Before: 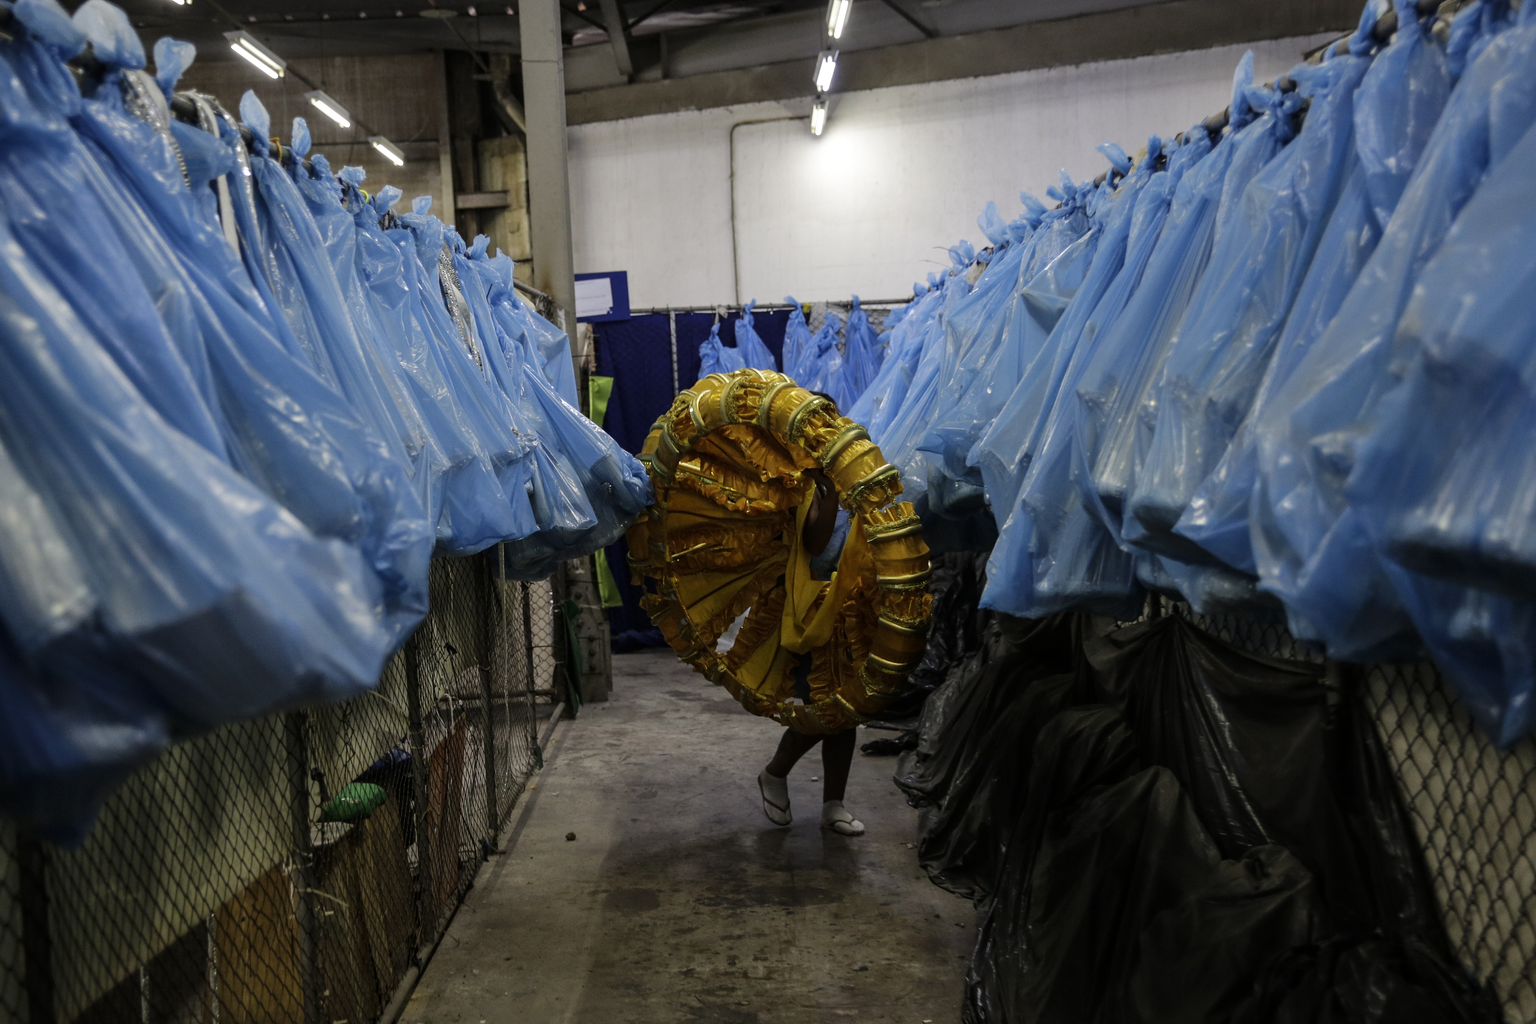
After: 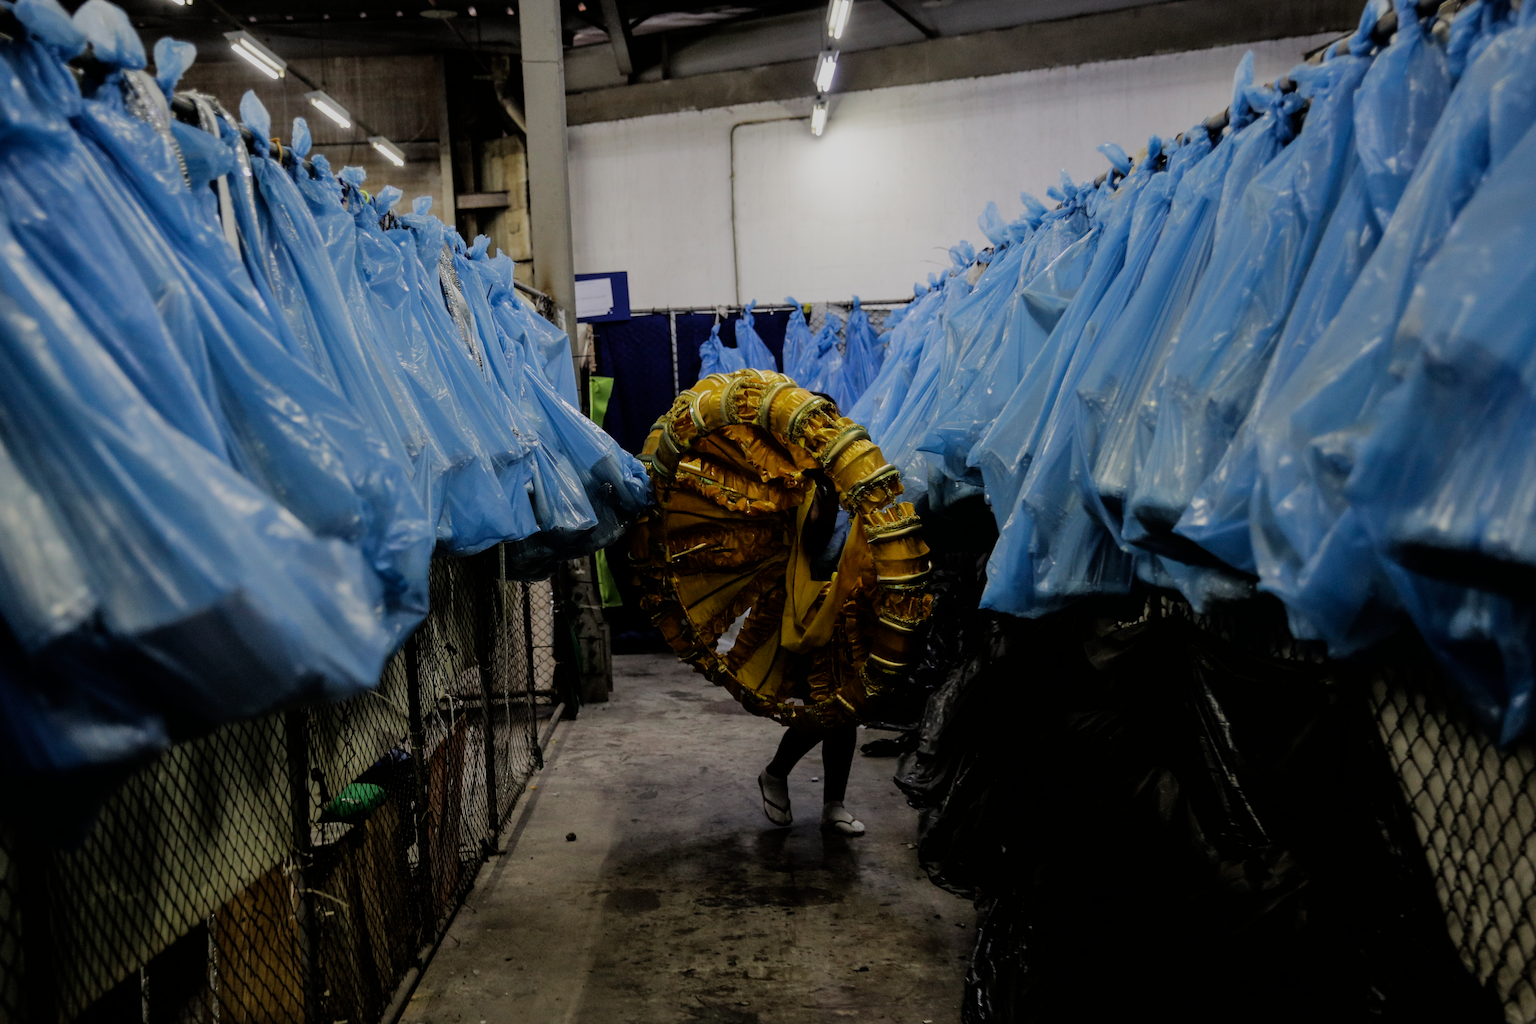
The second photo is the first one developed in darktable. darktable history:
filmic rgb: black relative exposure -6.74 EV, white relative exposure 4.56 EV, hardness 3.23
